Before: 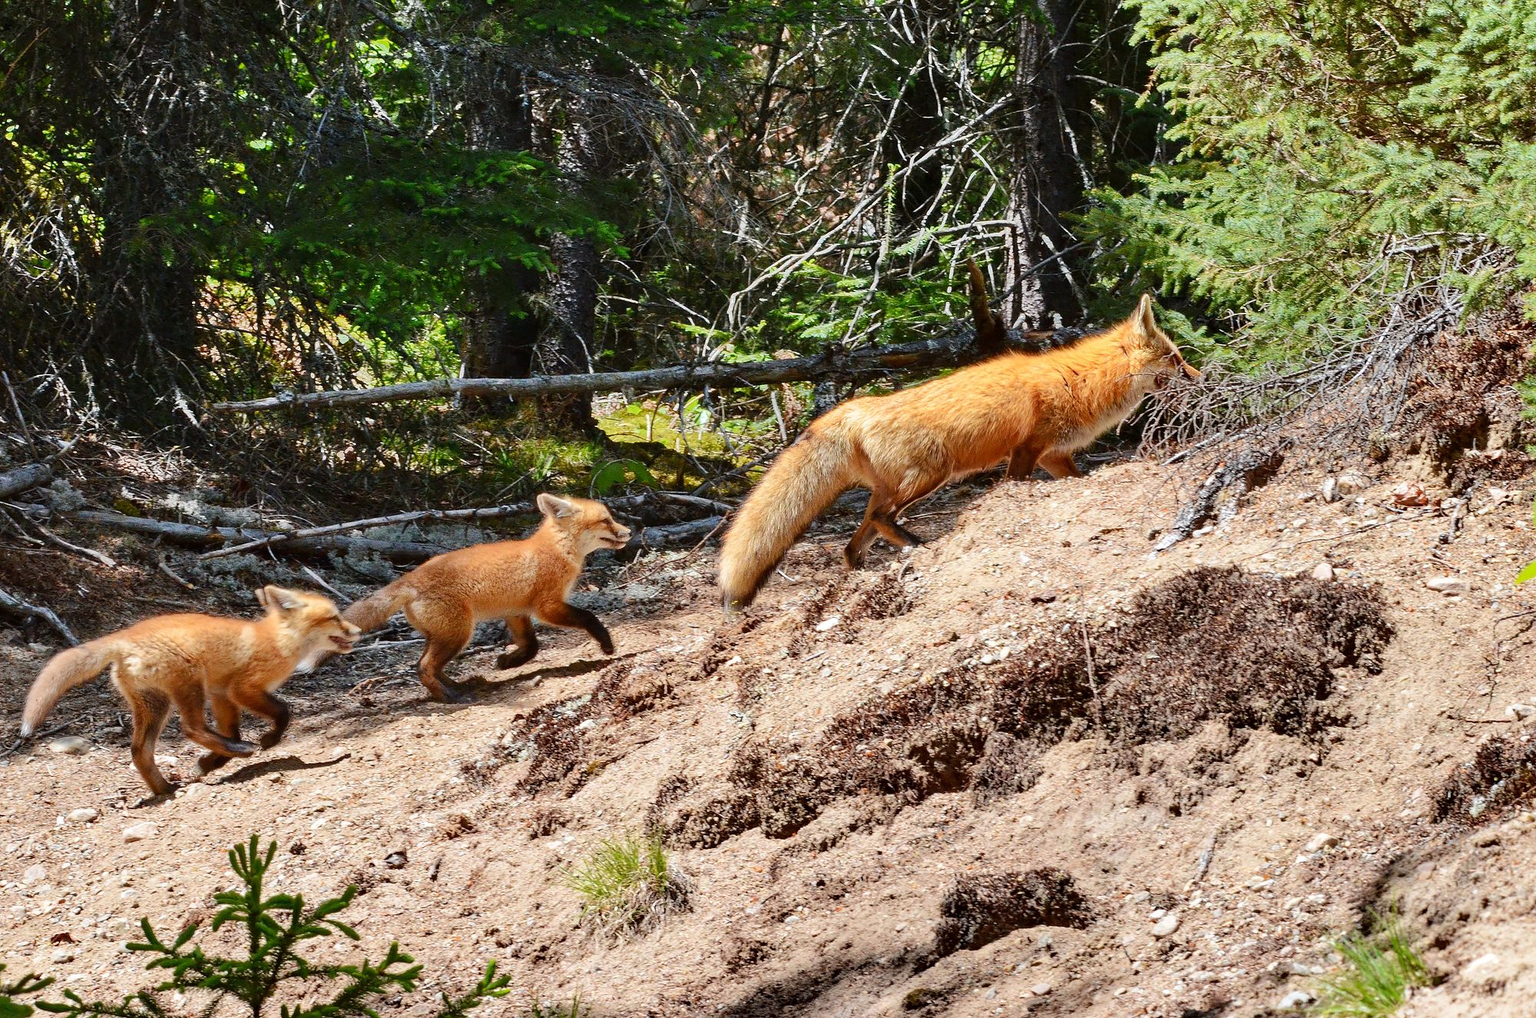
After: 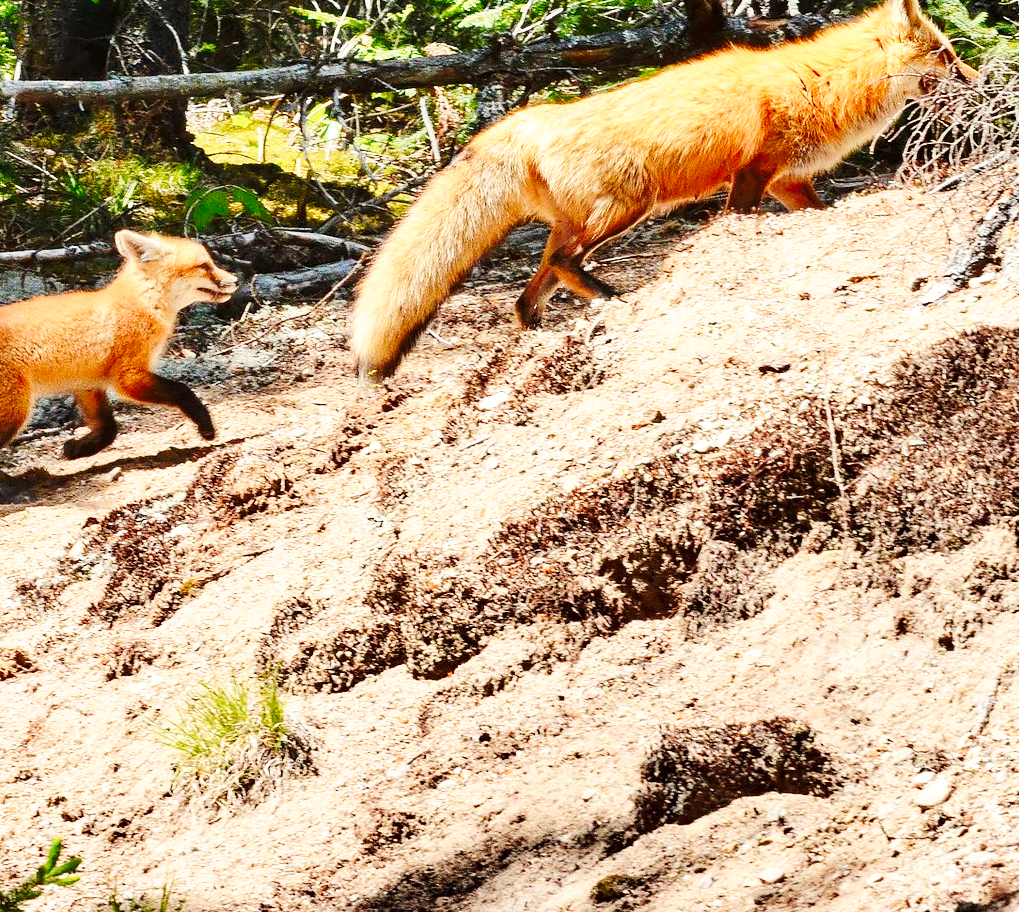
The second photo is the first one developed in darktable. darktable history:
crop and rotate: left 29.237%, top 31.152%, right 19.807%
white balance: red 1.029, blue 0.92
tone curve: curves: ch0 [(0, 0) (0.003, 0.003) (0.011, 0.012) (0.025, 0.026) (0.044, 0.046) (0.069, 0.072) (0.1, 0.104) (0.136, 0.141) (0.177, 0.185) (0.224, 0.247) (0.277, 0.335) (0.335, 0.447) (0.399, 0.539) (0.468, 0.636) (0.543, 0.723) (0.623, 0.803) (0.709, 0.873) (0.801, 0.936) (0.898, 0.978) (1, 1)], preserve colors none
exposure: exposure 0.15 EV, compensate highlight preservation false
